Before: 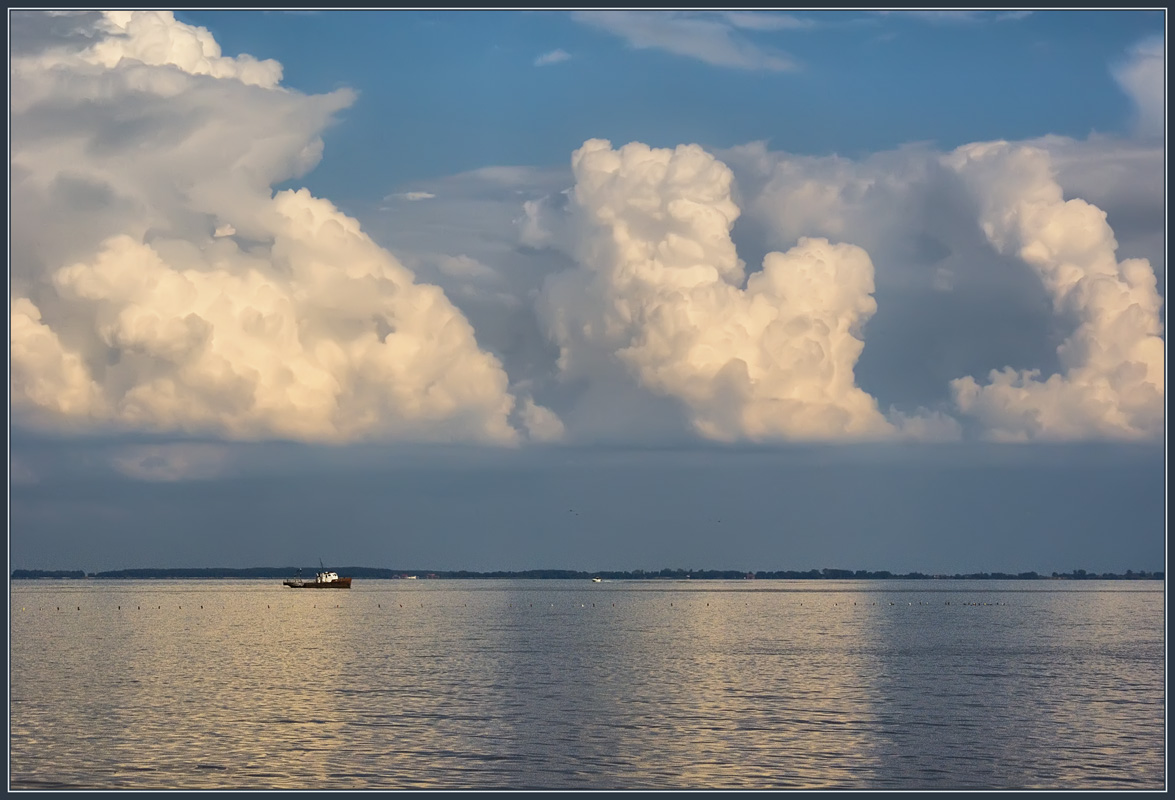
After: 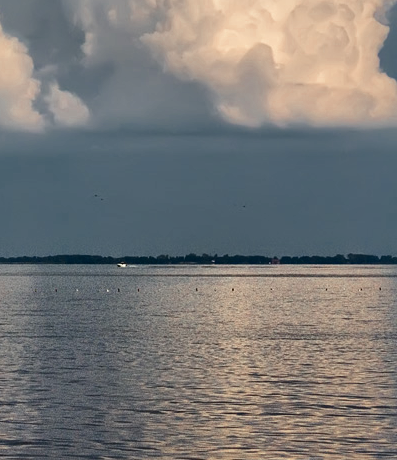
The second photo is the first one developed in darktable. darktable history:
crop: left 40.496%, top 39.471%, right 25.635%, bottom 3.008%
local contrast: mode bilateral grid, contrast 24, coarseness 59, detail 152%, midtone range 0.2
color zones: curves: ch0 [(0, 0.5) (0.125, 0.4) (0.25, 0.5) (0.375, 0.4) (0.5, 0.4) (0.625, 0.35) (0.75, 0.35) (0.875, 0.5)]; ch1 [(0, 0.35) (0.125, 0.45) (0.25, 0.35) (0.375, 0.35) (0.5, 0.35) (0.625, 0.35) (0.75, 0.45) (0.875, 0.35)]; ch2 [(0, 0.6) (0.125, 0.5) (0.25, 0.5) (0.375, 0.6) (0.5, 0.6) (0.625, 0.5) (0.75, 0.5) (0.875, 0.5)]
